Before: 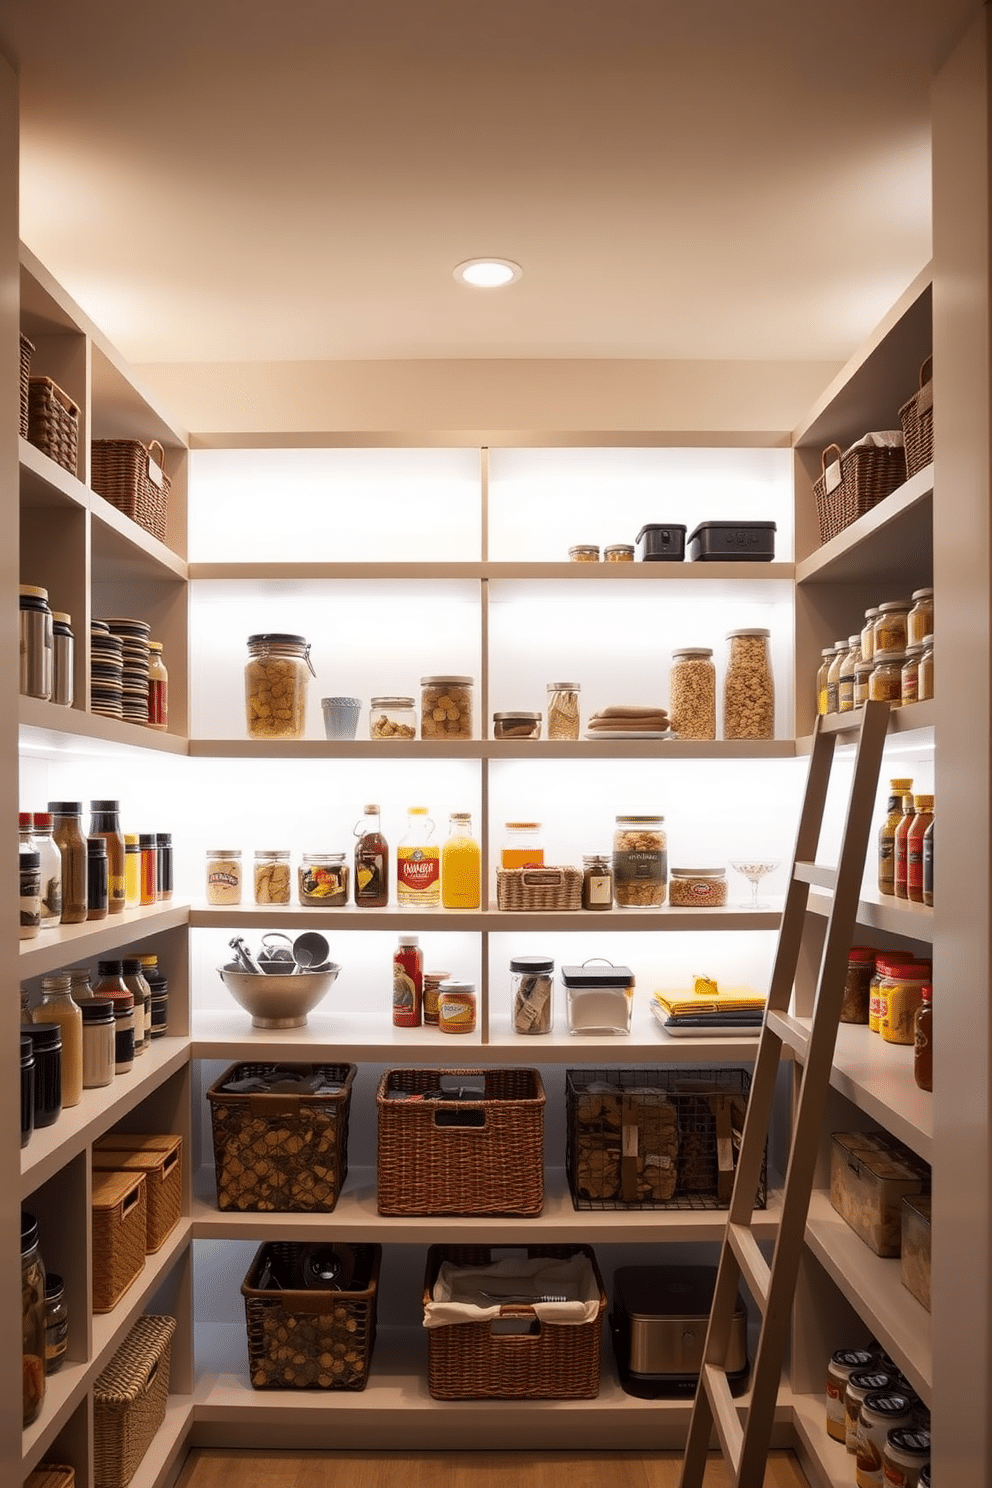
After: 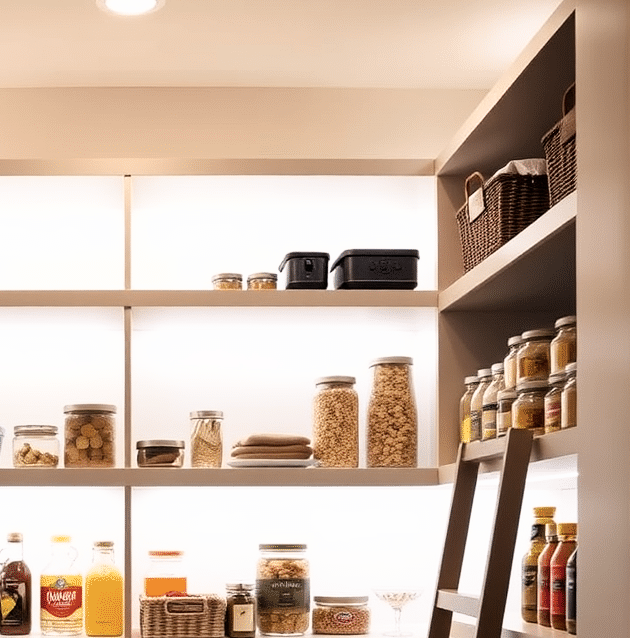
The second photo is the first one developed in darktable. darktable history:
filmic rgb: black relative exposure -8.73 EV, white relative exposure 2.71 EV, target black luminance 0%, hardness 6.26, latitude 77.37%, contrast 1.327, shadows ↔ highlights balance -0.331%
crop: left 36.039%, top 18.323%, right 0.368%, bottom 38.763%
